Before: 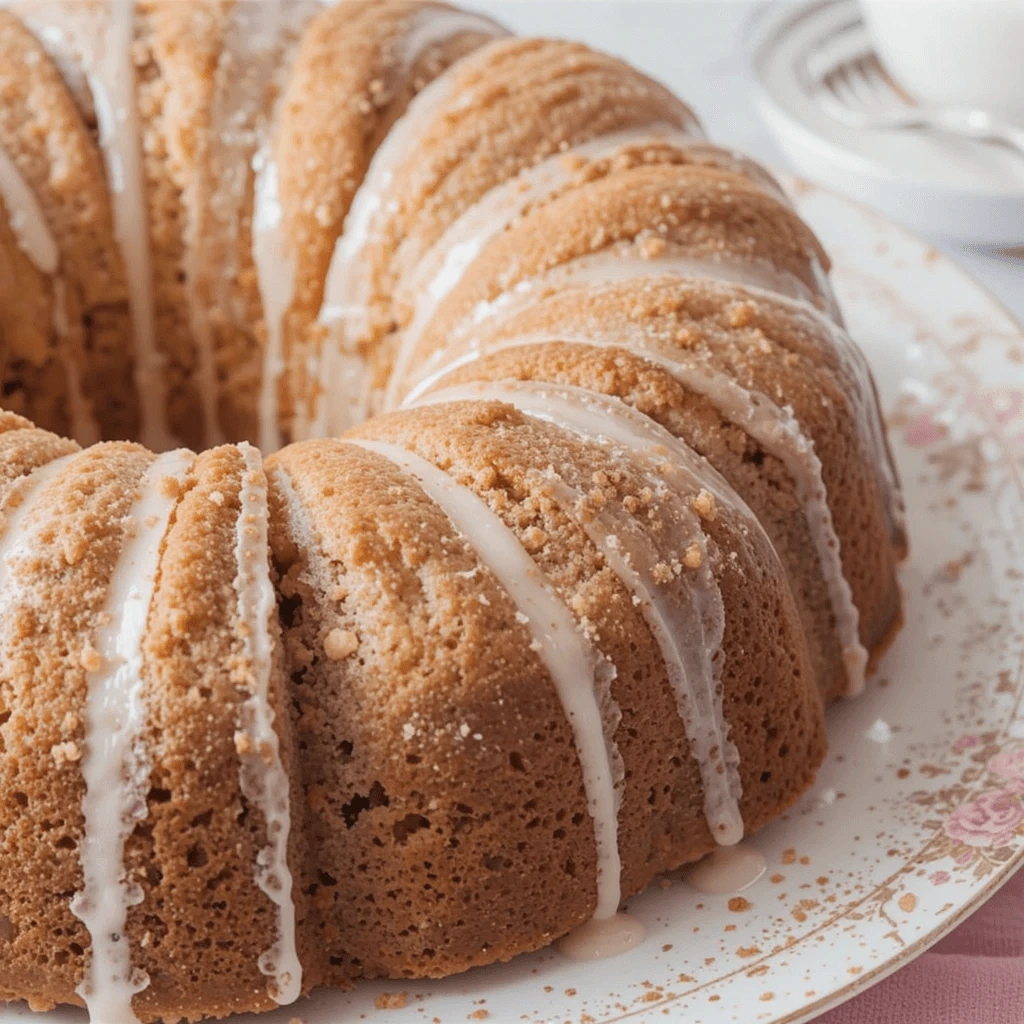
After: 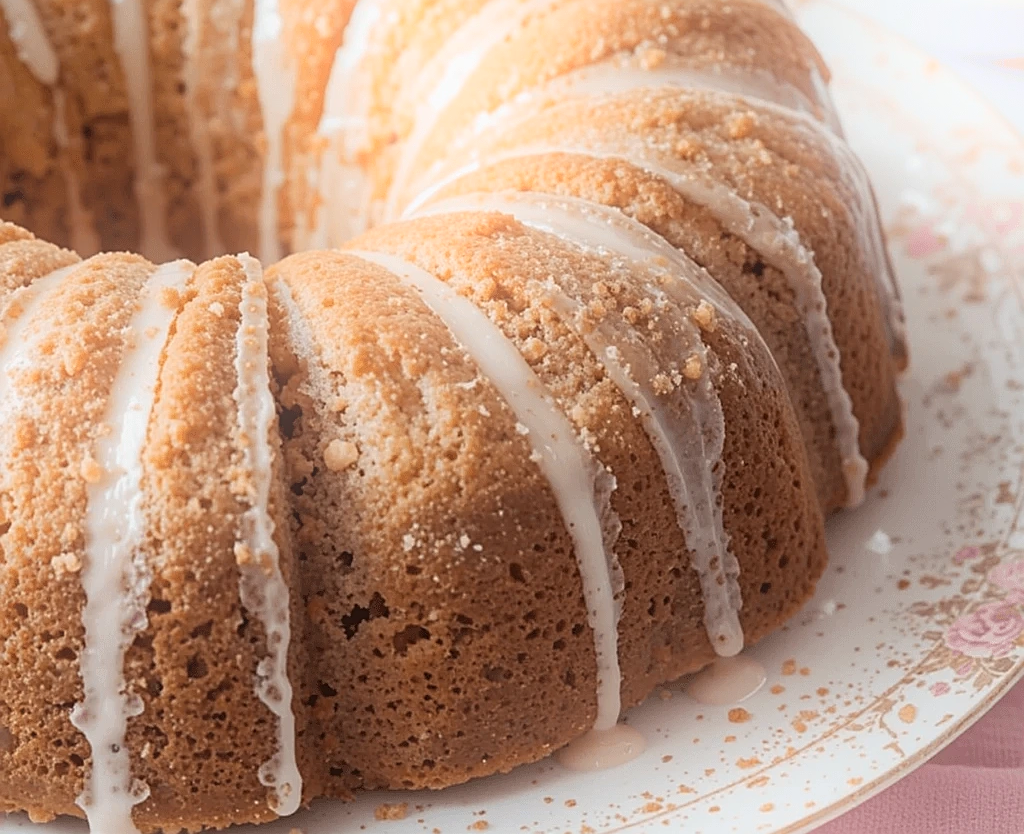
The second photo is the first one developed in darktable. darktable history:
crop and rotate: top 18.507%
sharpen: on, module defaults
bloom: on, module defaults
